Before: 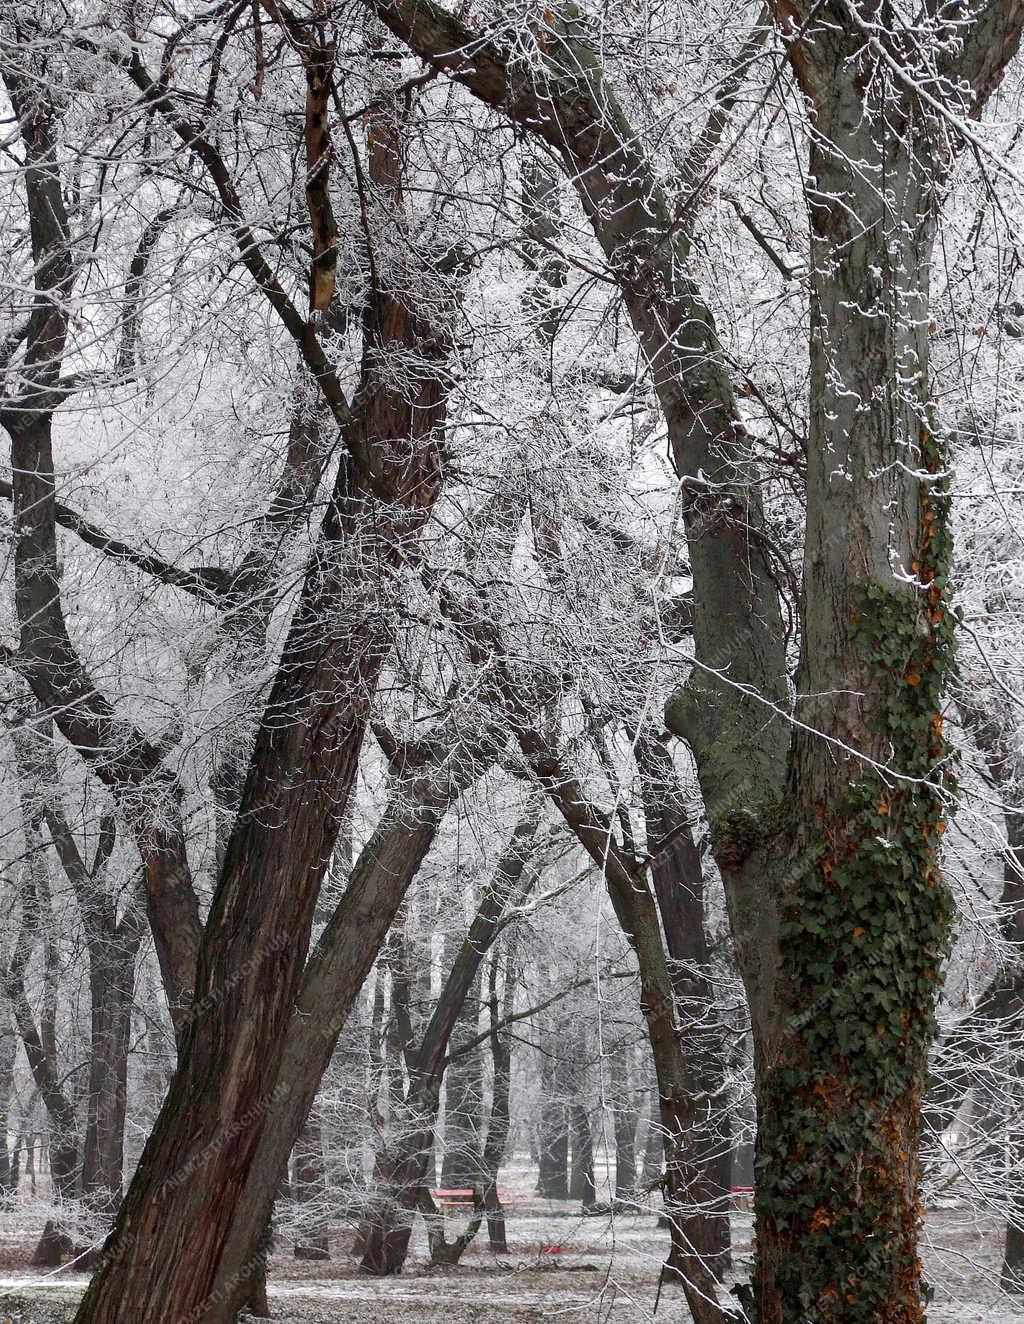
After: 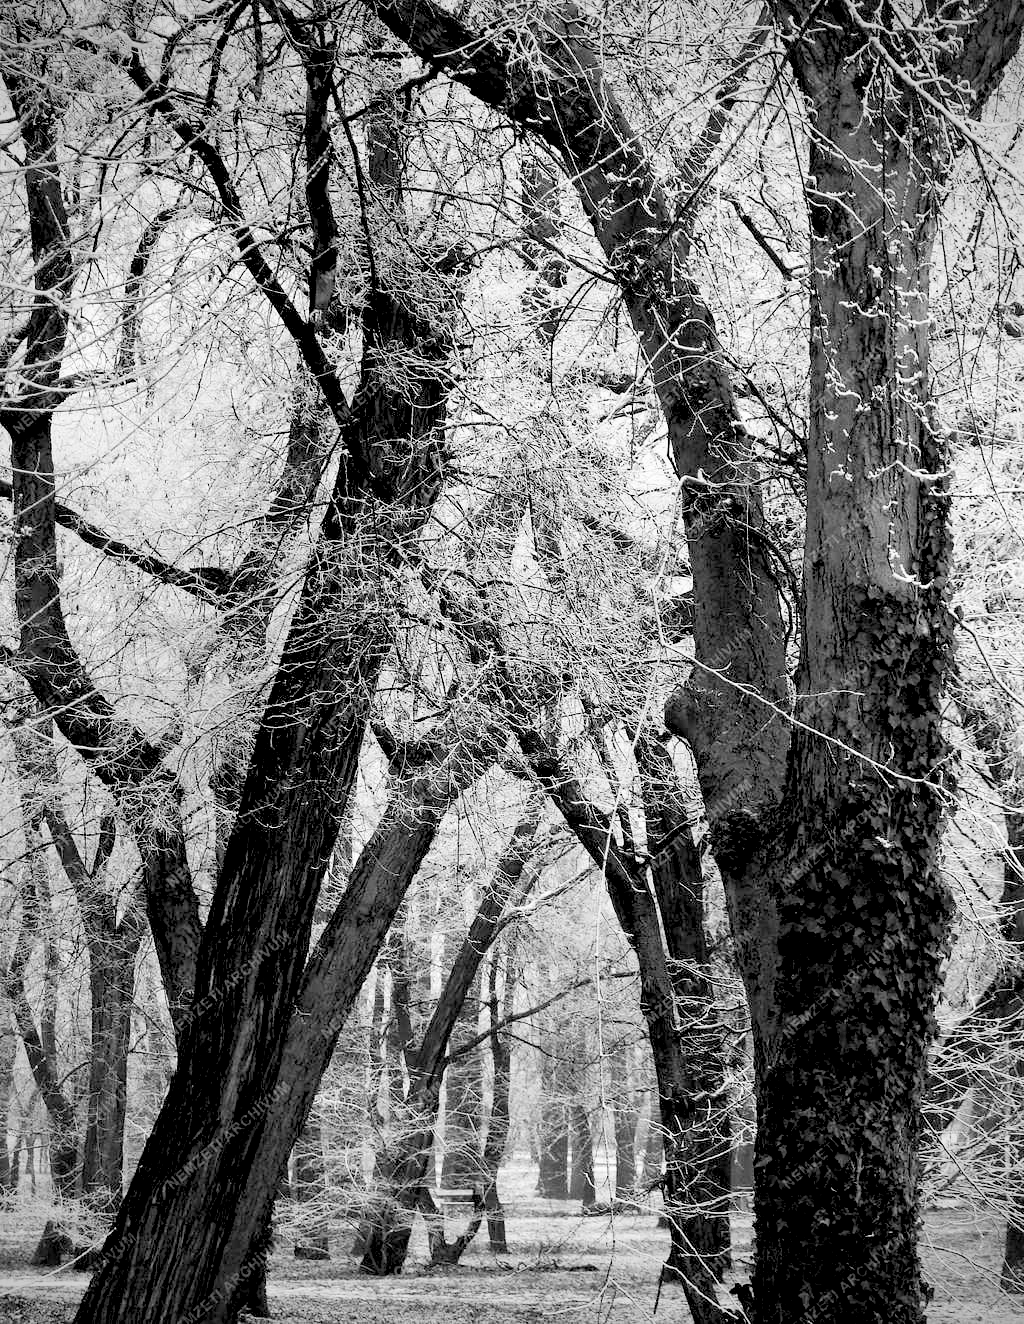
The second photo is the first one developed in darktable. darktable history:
contrast brightness saturation: contrast 0.2, brightness 0.16, saturation 0.22
color balance: lift [0.975, 0.993, 1, 1.015], gamma [1.1, 1, 1, 0.945], gain [1, 1.04, 1, 0.95]
color contrast: green-magenta contrast 0, blue-yellow contrast 0
vignetting: unbound false
